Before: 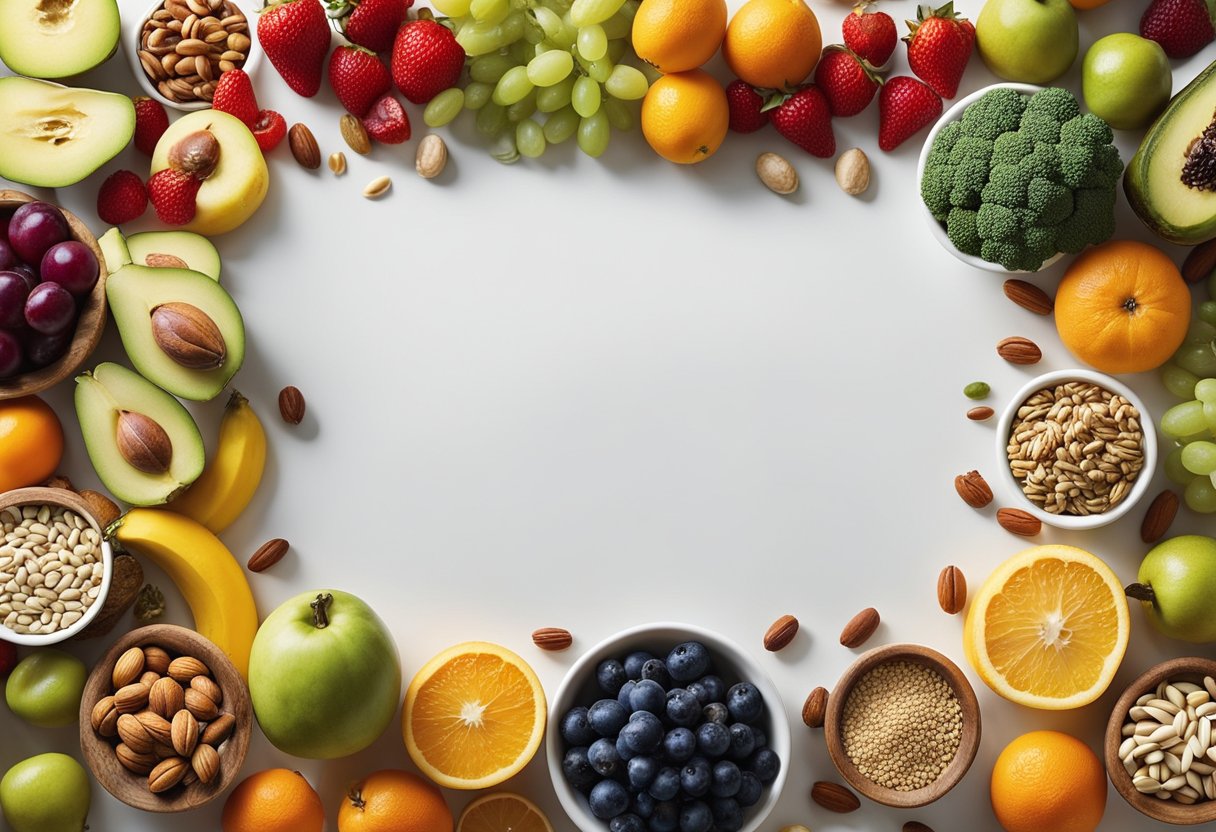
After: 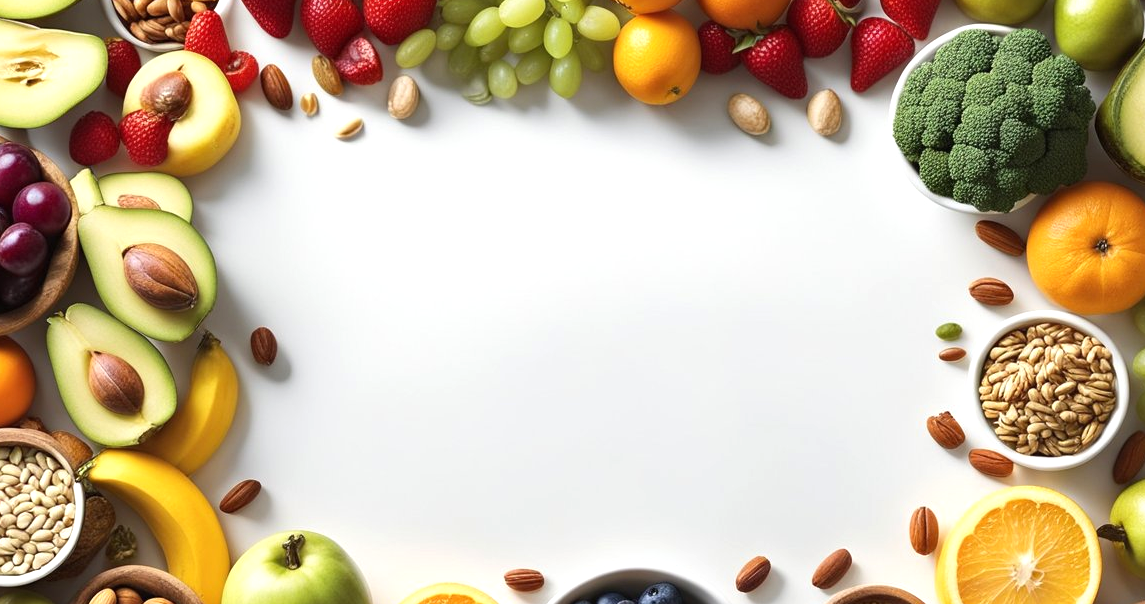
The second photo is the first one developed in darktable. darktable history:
crop: left 2.359%, top 7.138%, right 3.422%, bottom 20.153%
tone equalizer: -8 EV -0.441 EV, -7 EV -0.358 EV, -6 EV -0.353 EV, -5 EV -0.2 EV, -3 EV 0.218 EV, -2 EV 0.323 EV, -1 EV 0.393 EV, +0 EV 0.413 EV, smoothing diameter 24.93%, edges refinement/feathering 6.37, preserve details guided filter
